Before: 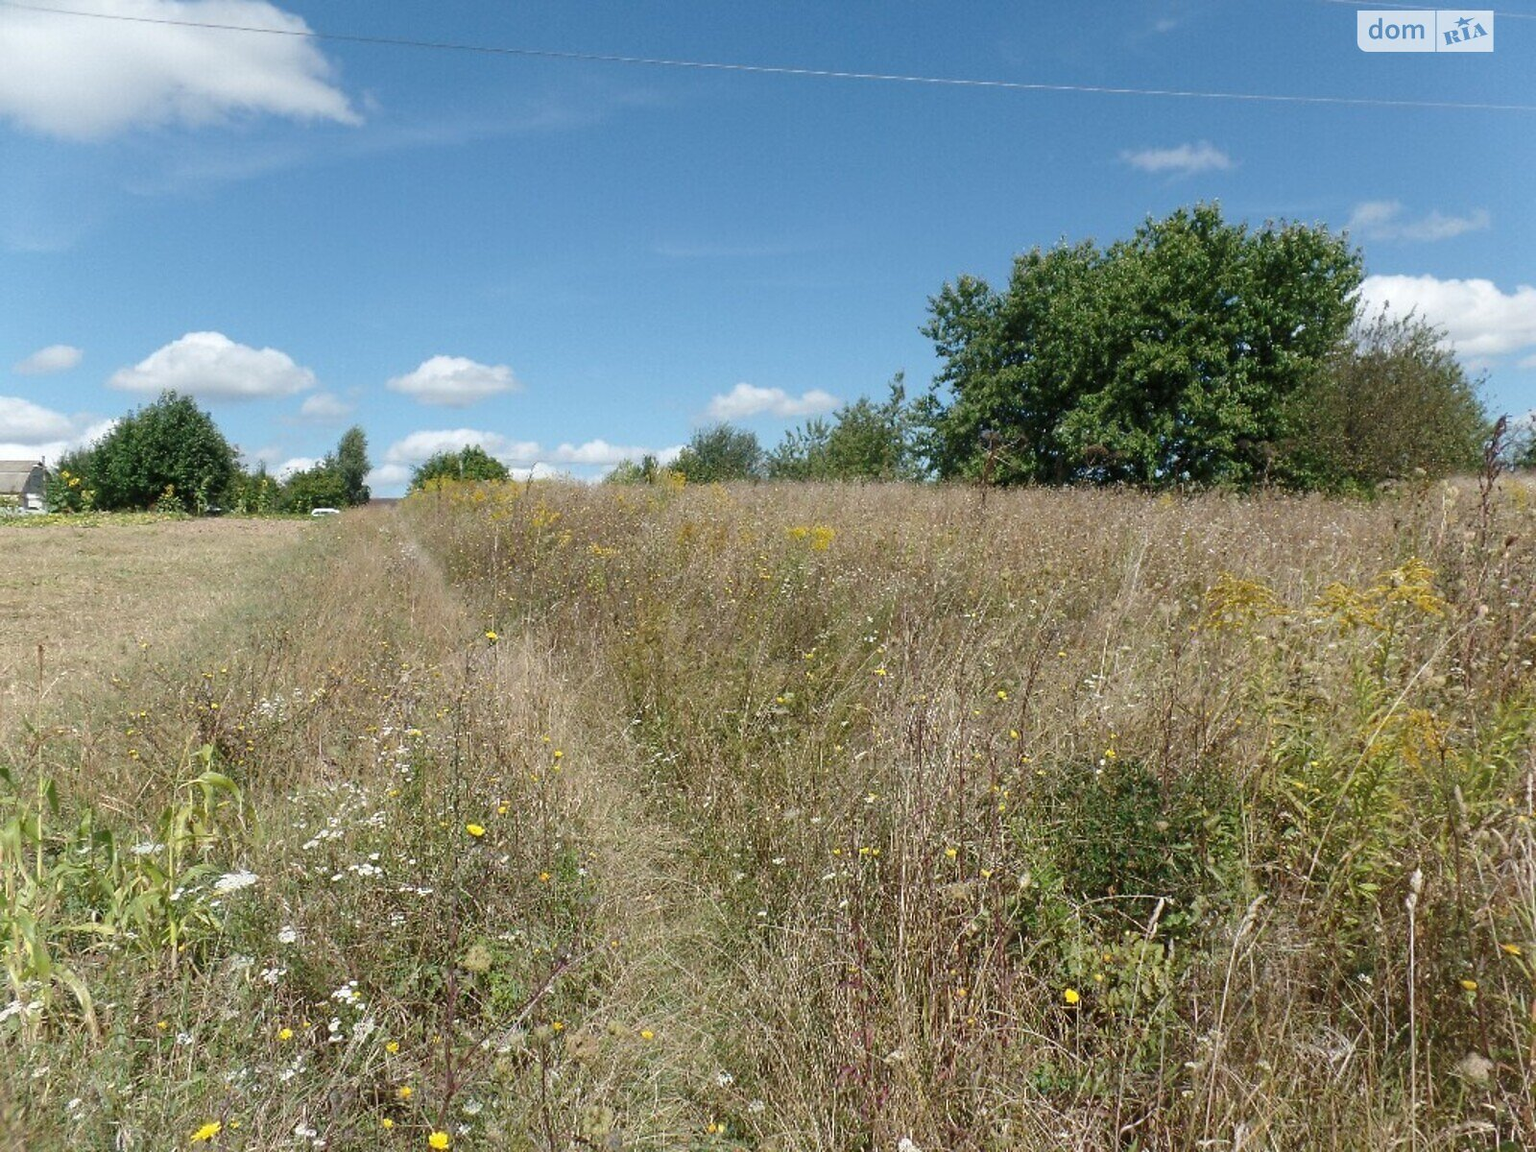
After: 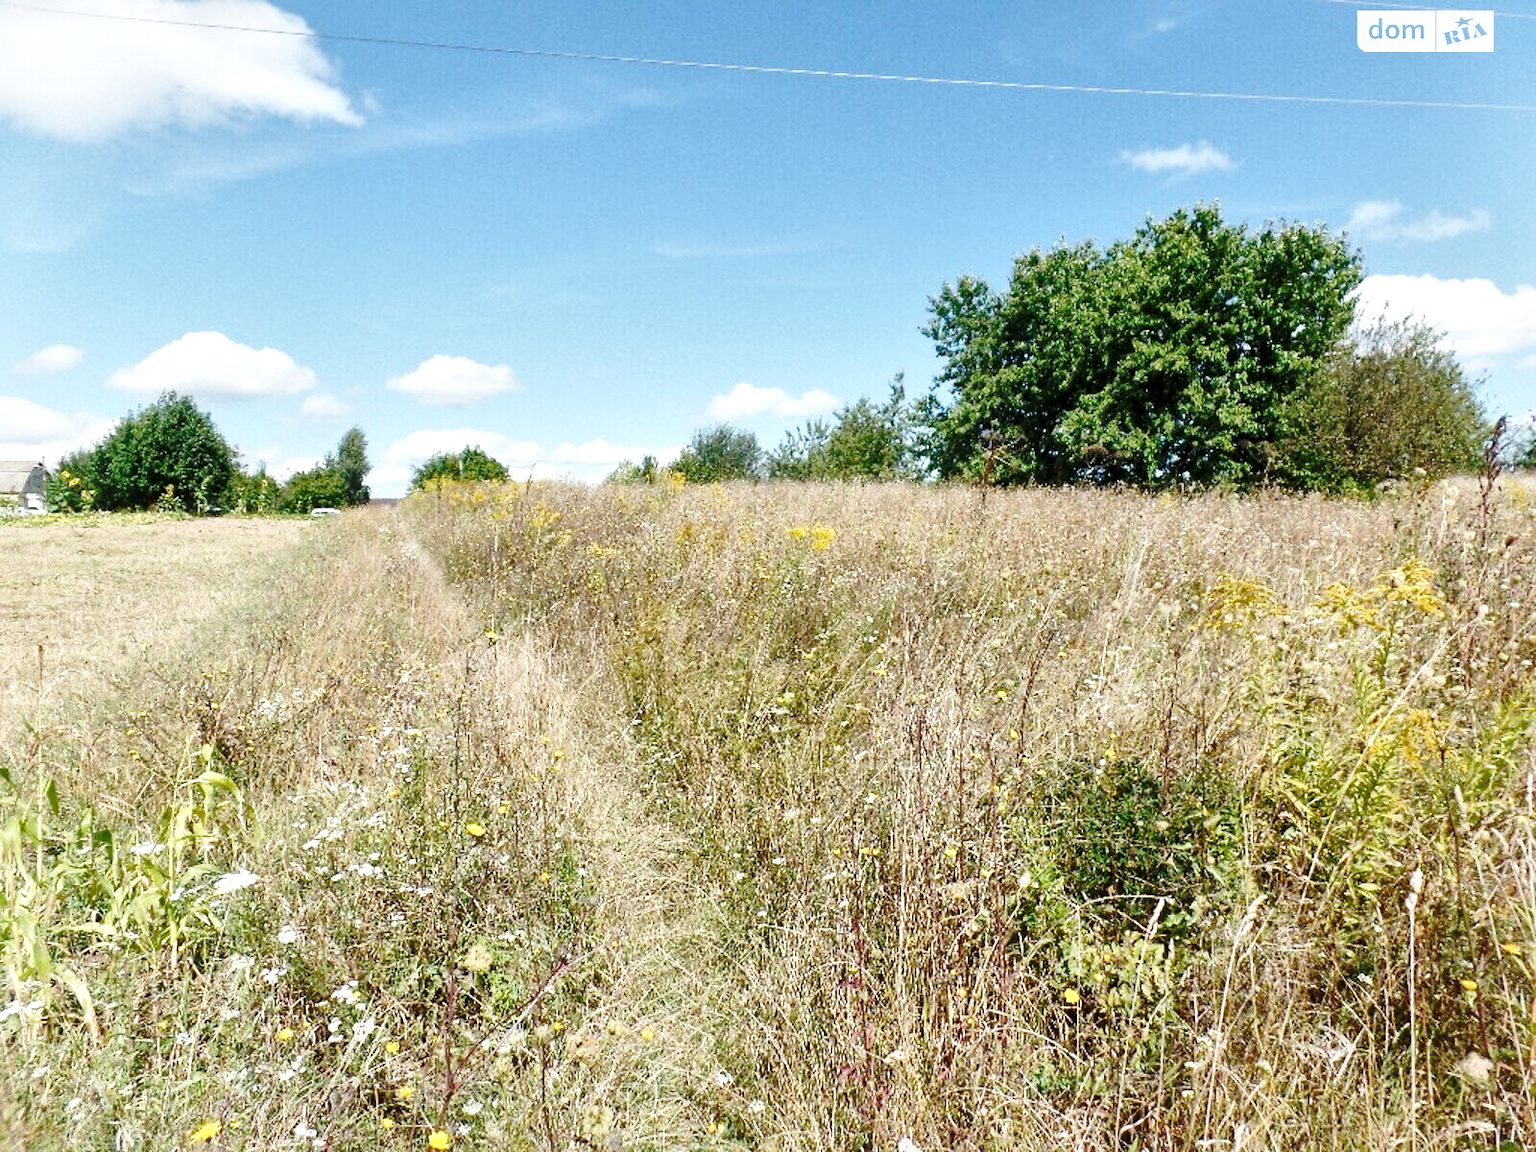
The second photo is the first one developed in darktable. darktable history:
local contrast: mode bilateral grid, contrast 49, coarseness 51, detail 150%, midtone range 0.2
base curve: curves: ch0 [(0, 0) (0.032, 0.037) (0.105, 0.228) (0.435, 0.76) (0.856, 0.983) (1, 1)], preserve colors none
